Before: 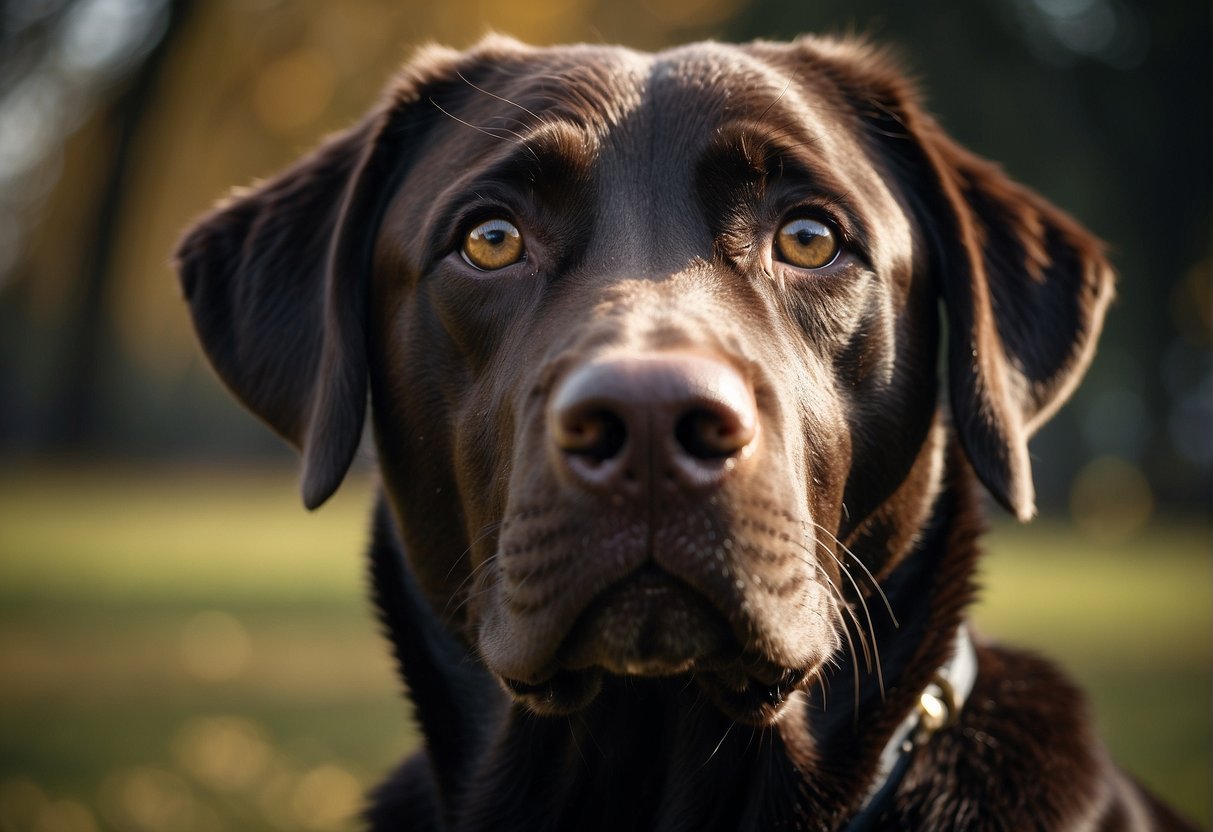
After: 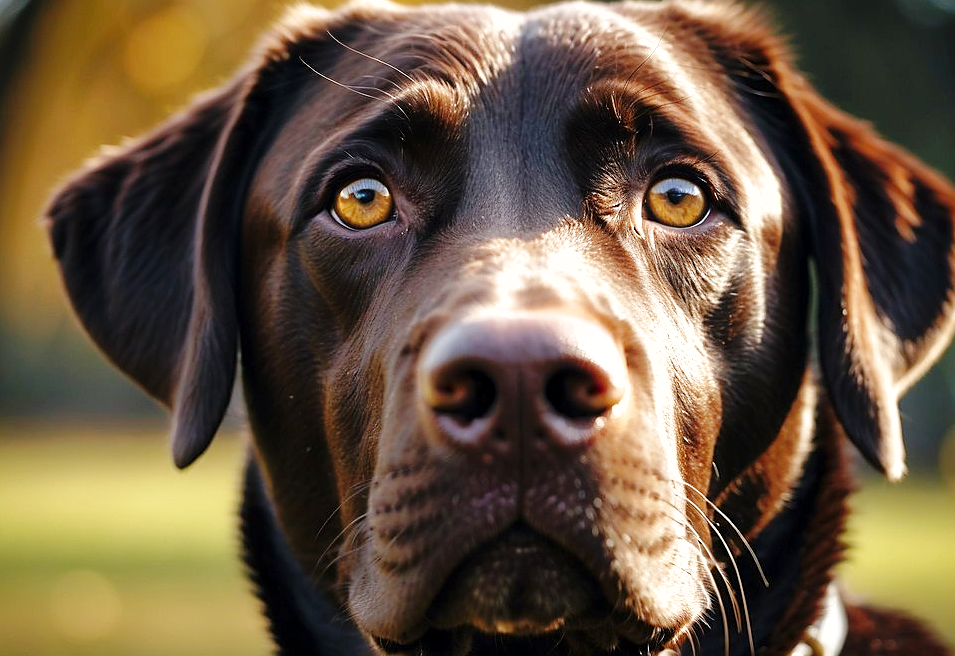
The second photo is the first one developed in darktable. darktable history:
crop and rotate: left 10.73%, top 5.047%, right 10.467%, bottom 16.099%
sharpen: radius 1.911, amount 0.412, threshold 1.411
shadows and highlights: on, module defaults
exposure: black level correction 0.001, exposure 0.498 EV, compensate exposure bias true, compensate highlight preservation false
base curve: curves: ch0 [(0, 0) (0.036, 0.025) (0.121, 0.166) (0.206, 0.329) (0.605, 0.79) (1, 1)], preserve colors none
